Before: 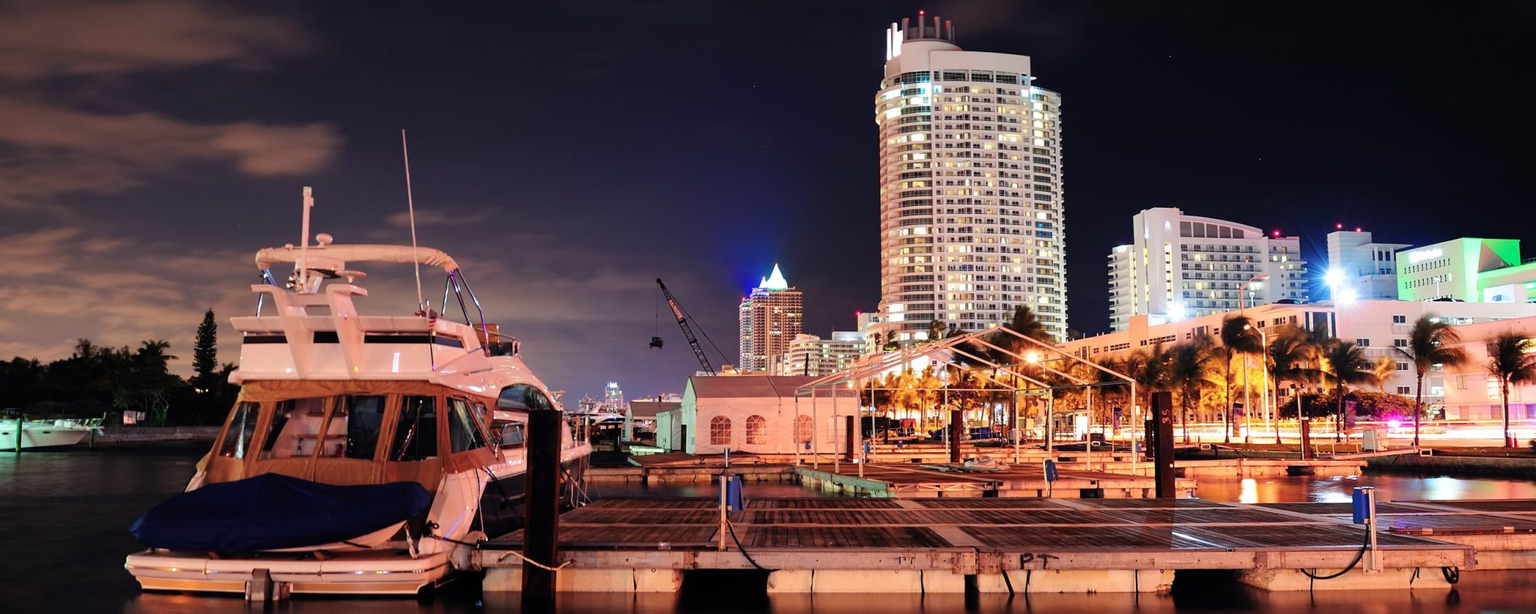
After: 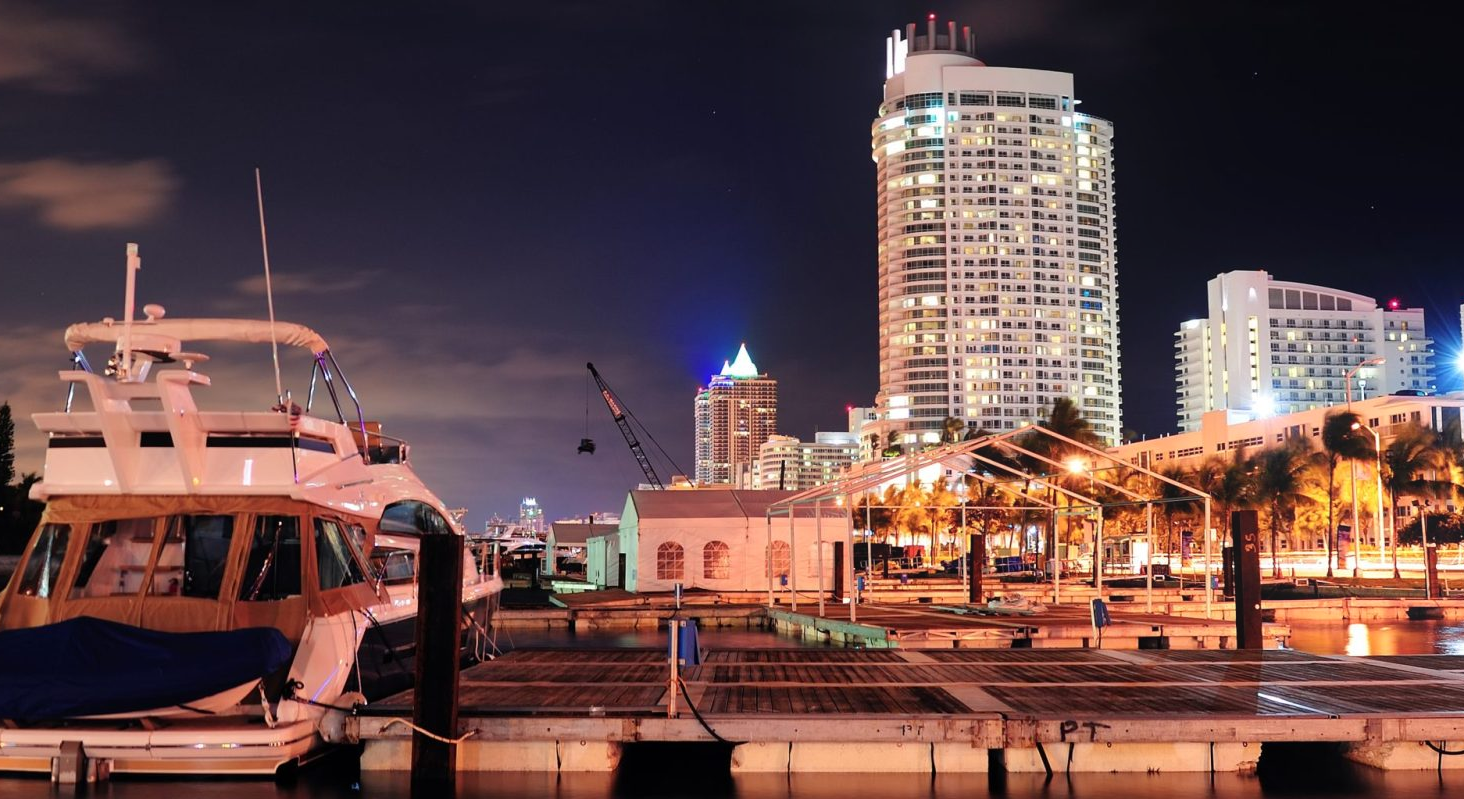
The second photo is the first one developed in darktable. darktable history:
bloom: size 15%, threshold 97%, strength 7%
crop: left 13.443%, right 13.31%
